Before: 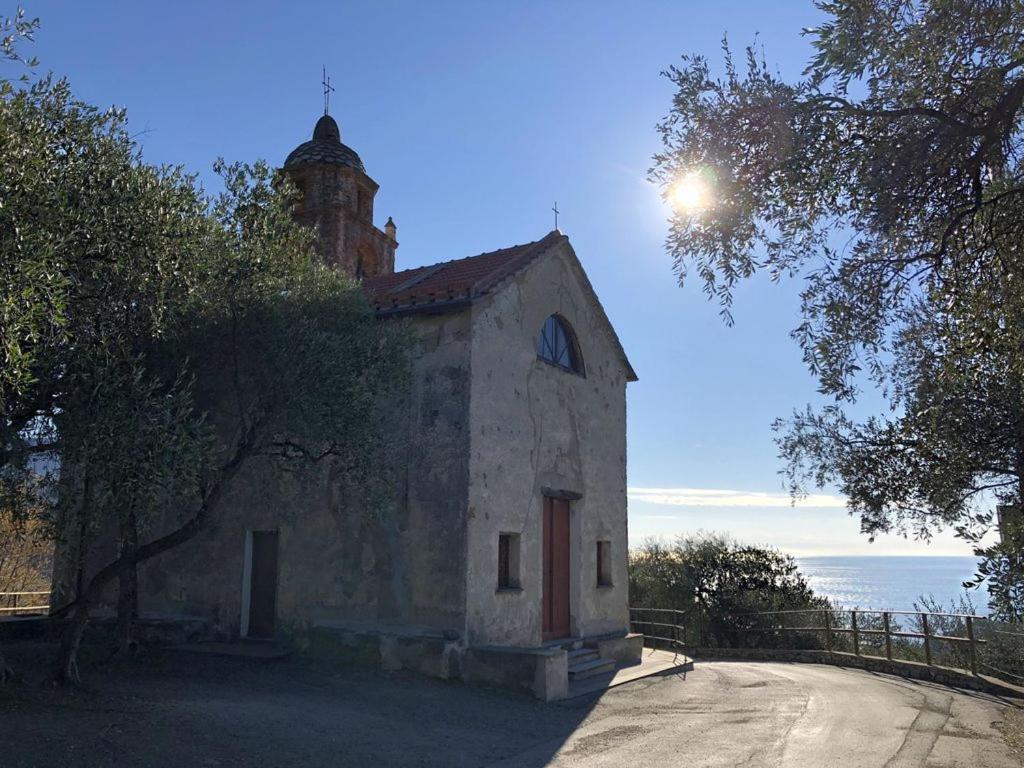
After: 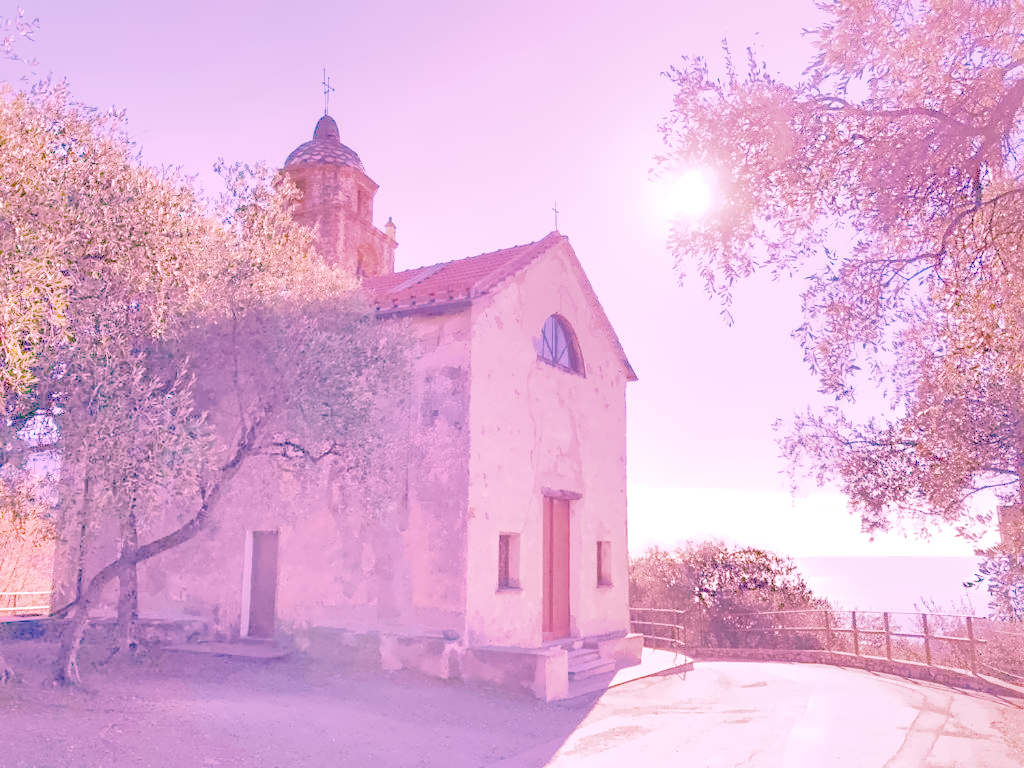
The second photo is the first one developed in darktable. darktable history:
white balance: red 2.229, blue 1.46
filmic rgb: black relative exposure -6.68 EV, white relative exposure 4.56 EV, hardness 3.25
raw chromatic aberrations: on, module defaults
color balance rgb: perceptual saturation grading › global saturation 25%, global vibrance 20%
highlight reconstruction: method reconstruct color, iterations 1, diameter of reconstruction 64 px
hot pixels: on, module defaults
exposure: black level correction 0.001, exposure 1.822 EV, compensate exposure bias true, compensate highlight preservation false
denoise (profiled): preserve shadows 1.38, scattering 0.008, a [-1, 0, 0], compensate highlight preservation false
lens correction: scale 1.01, crop 1, focal 100, aperture 2.8, distance 11.19, camera "Canon EOS RP", lens "Canon RF 100mm F2.8L Macro IS USM"
tone equalizer "relight: fill-in": -7 EV 0.15 EV, -6 EV 0.6 EV, -5 EV 1.15 EV, -4 EV 1.33 EV, -3 EV 1.15 EV, -2 EV 0.6 EV, -1 EV 0.15 EV, mask exposure compensation -0.5 EV
shadows and highlights: on, module defaults
local contrast: highlights 35%, detail 135%
